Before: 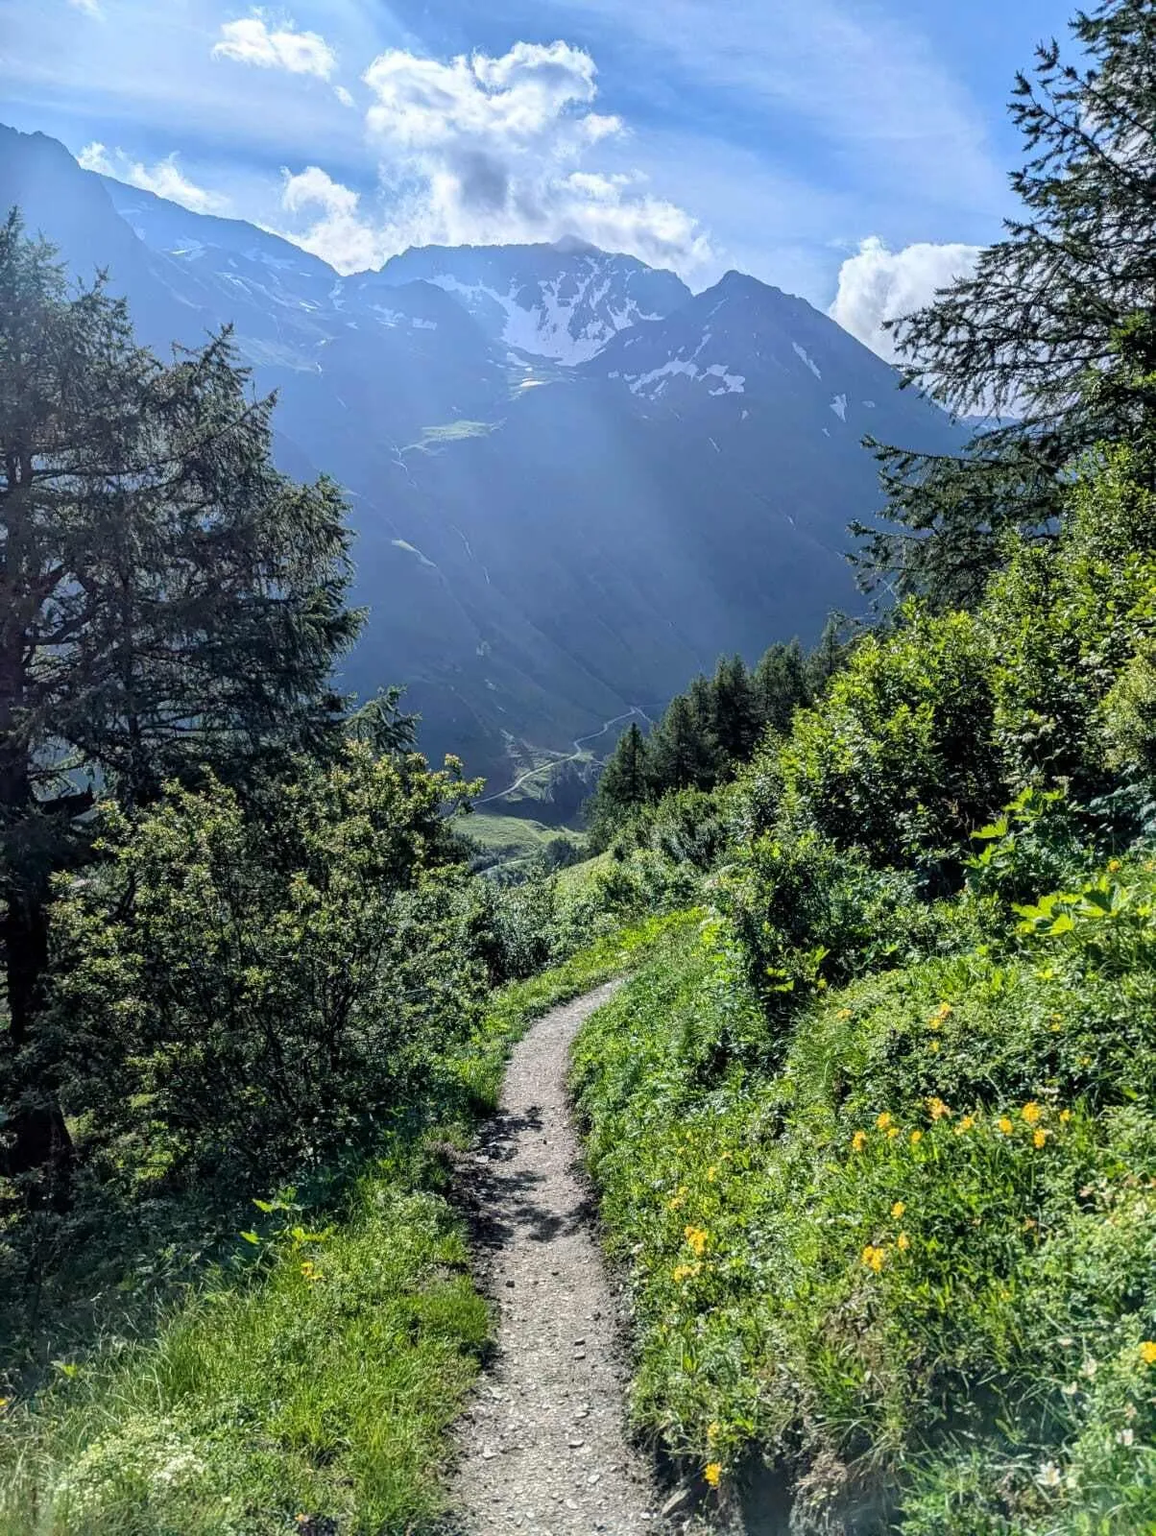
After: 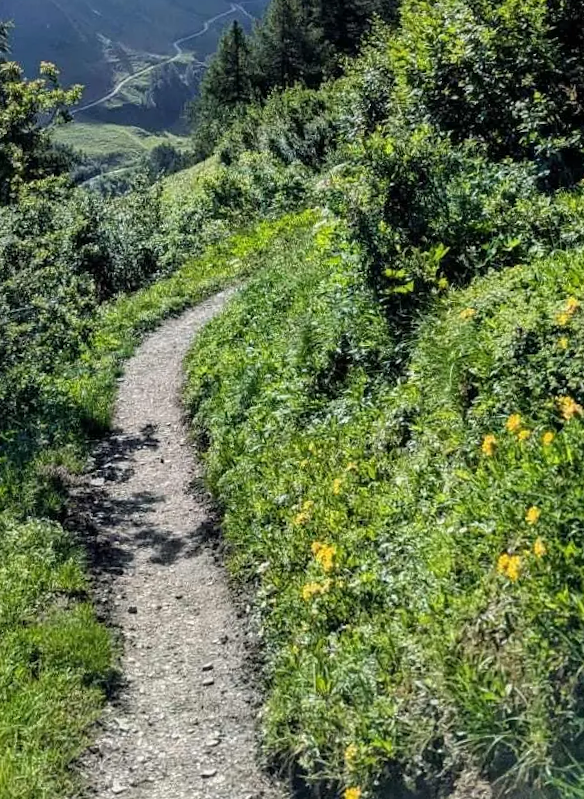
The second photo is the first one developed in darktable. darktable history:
rotate and perspective: rotation -2.56°, automatic cropping off
crop: left 35.976%, top 45.819%, right 18.162%, bottom 5.807%
